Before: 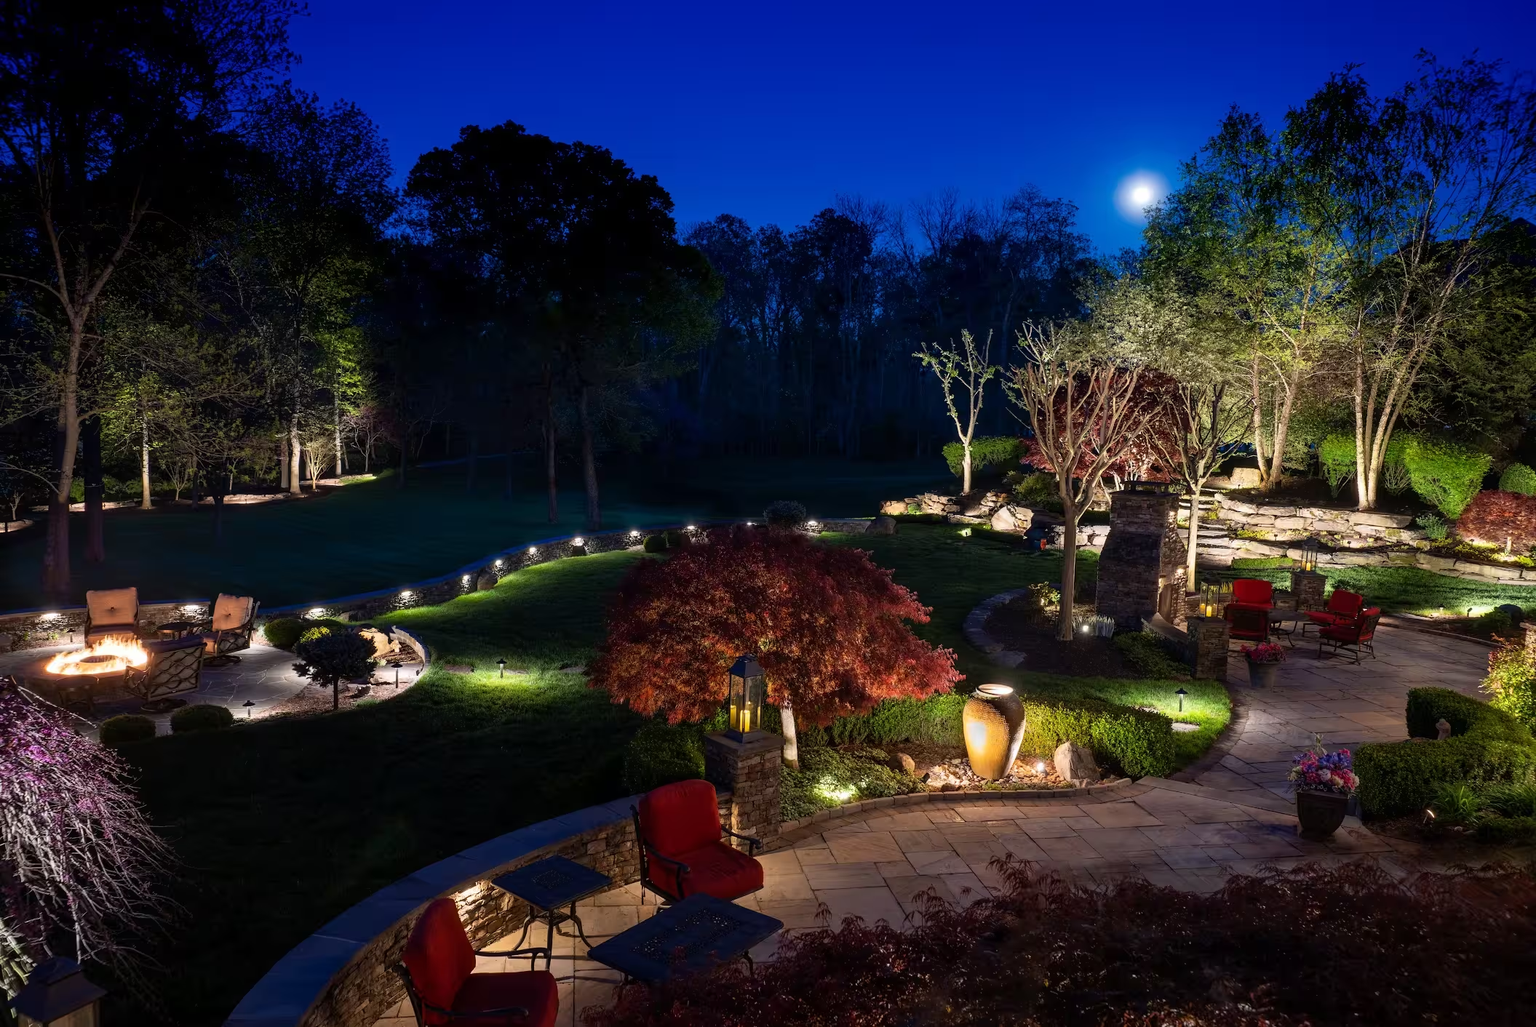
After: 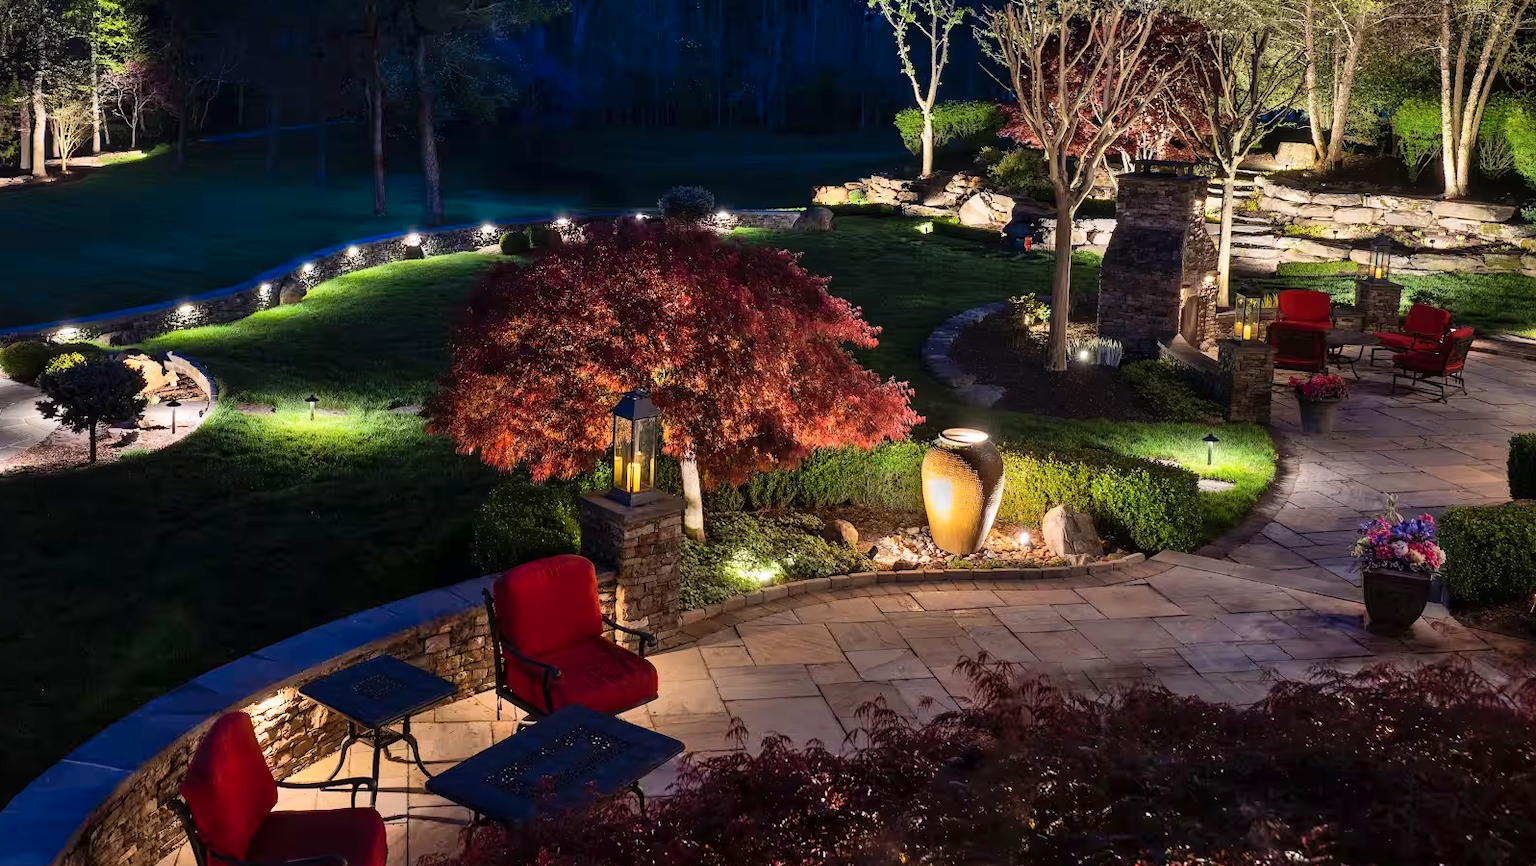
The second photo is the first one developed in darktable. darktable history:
shadows and highlights: soften with gaussian
crop and rotate: left 17.299%, top 35.115%, right 7.015%, bottom 1.024%
exposure: compensate highlight preservation false
white balance: emerald 1
